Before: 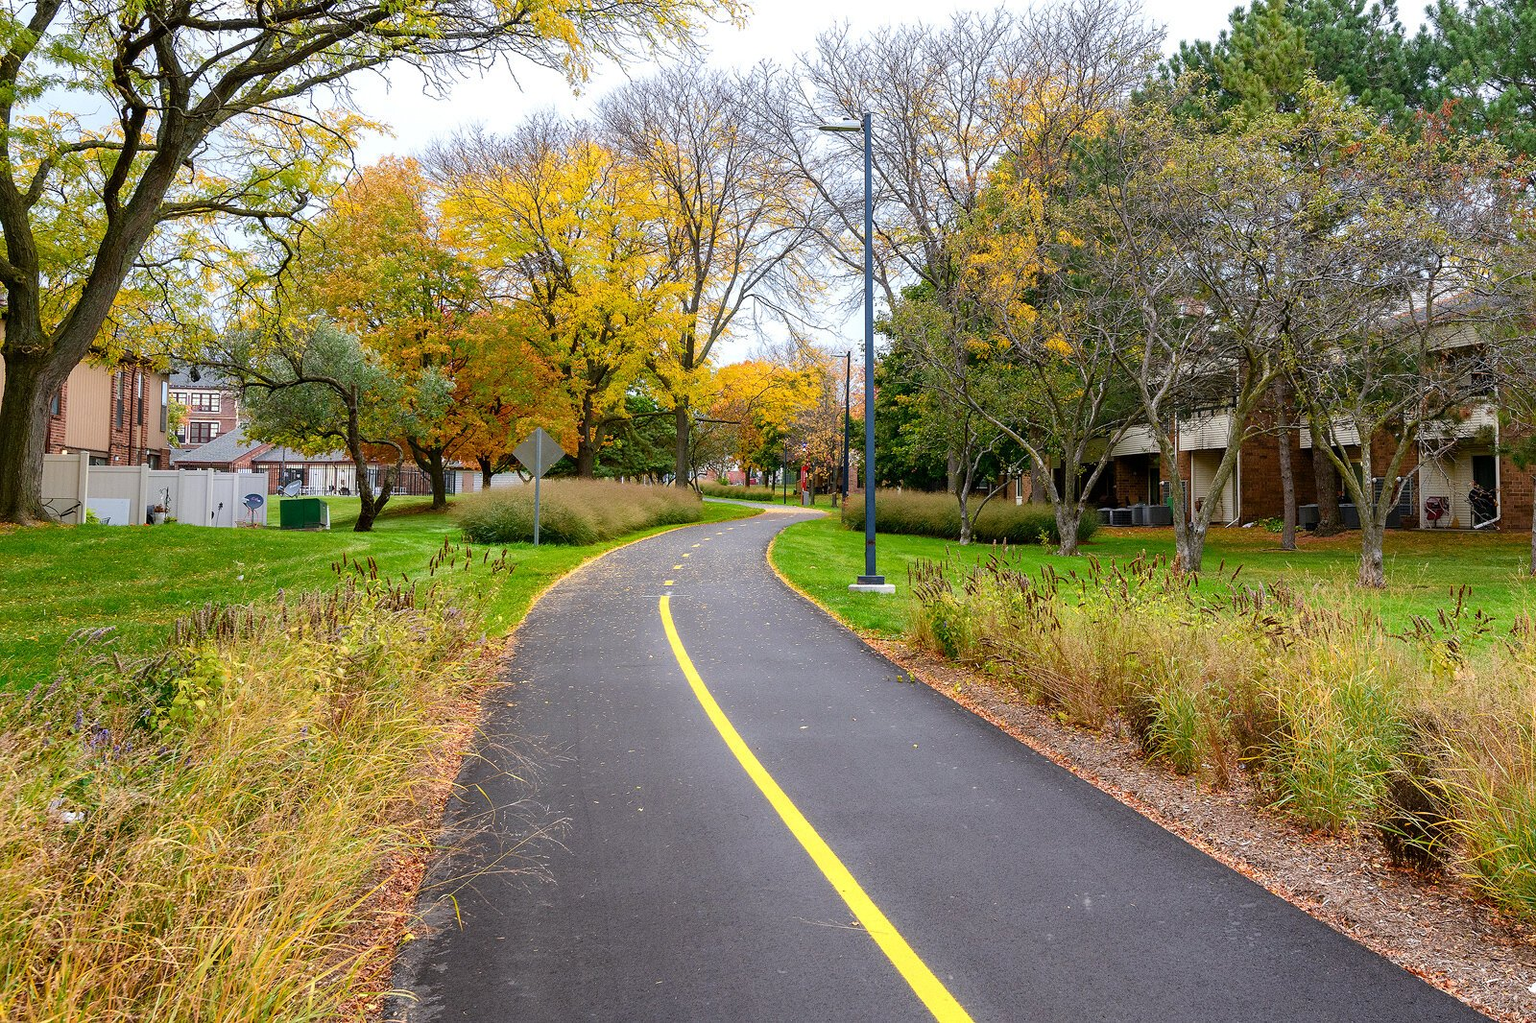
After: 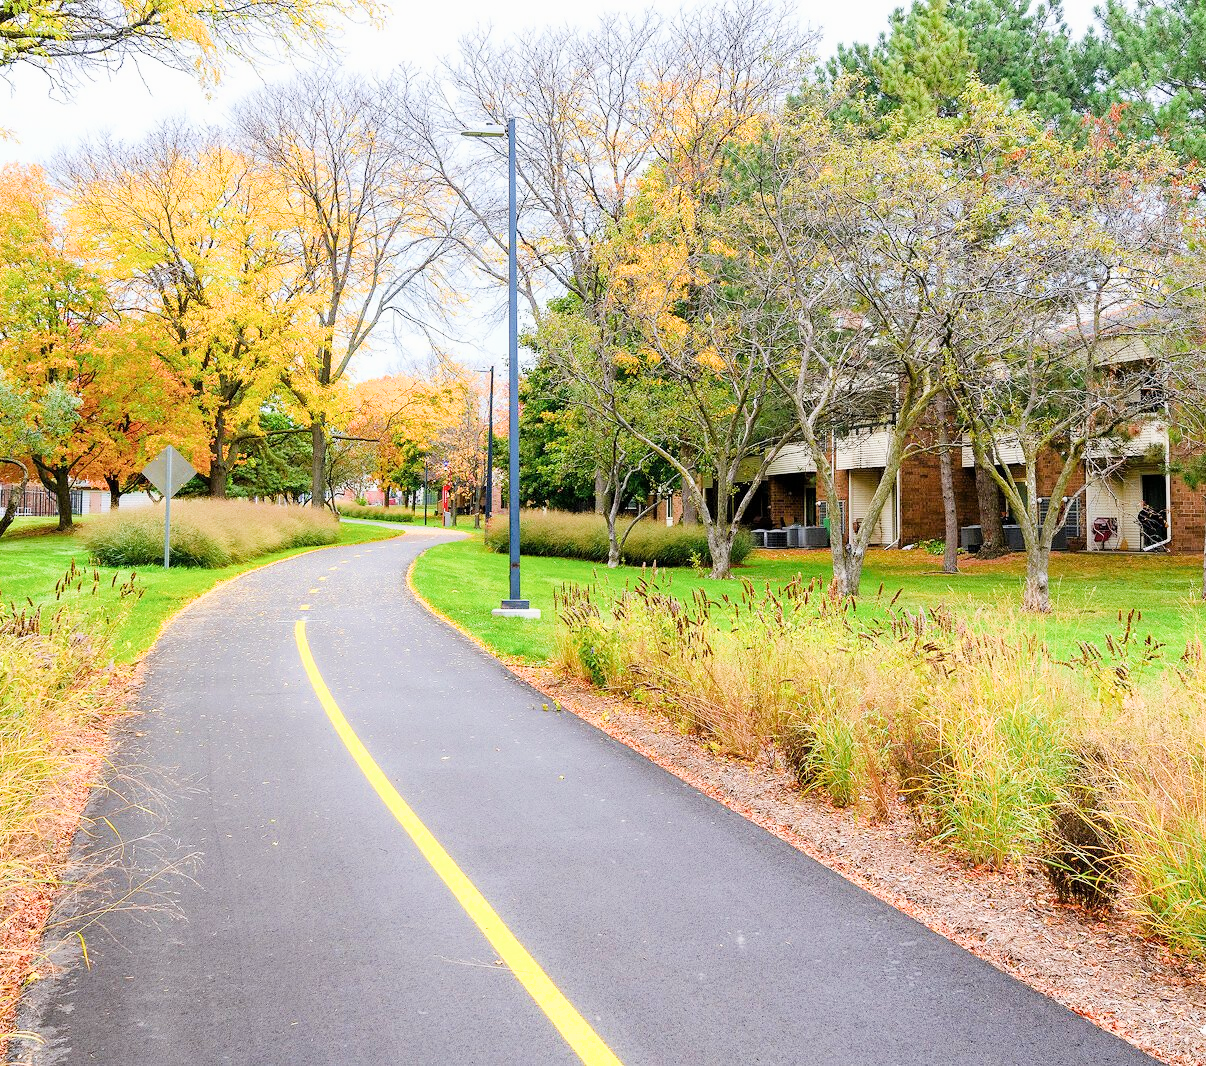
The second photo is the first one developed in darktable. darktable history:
filmic rgb: black relative exposure -7.65 EV, white relative exposure 4.56 EV, hardness 3.61
crop and rotate: left 24.6%
exposure: black level correction 0, exposure 1.675 EV, compensate exposure bias true, compensate highlight preservation false
